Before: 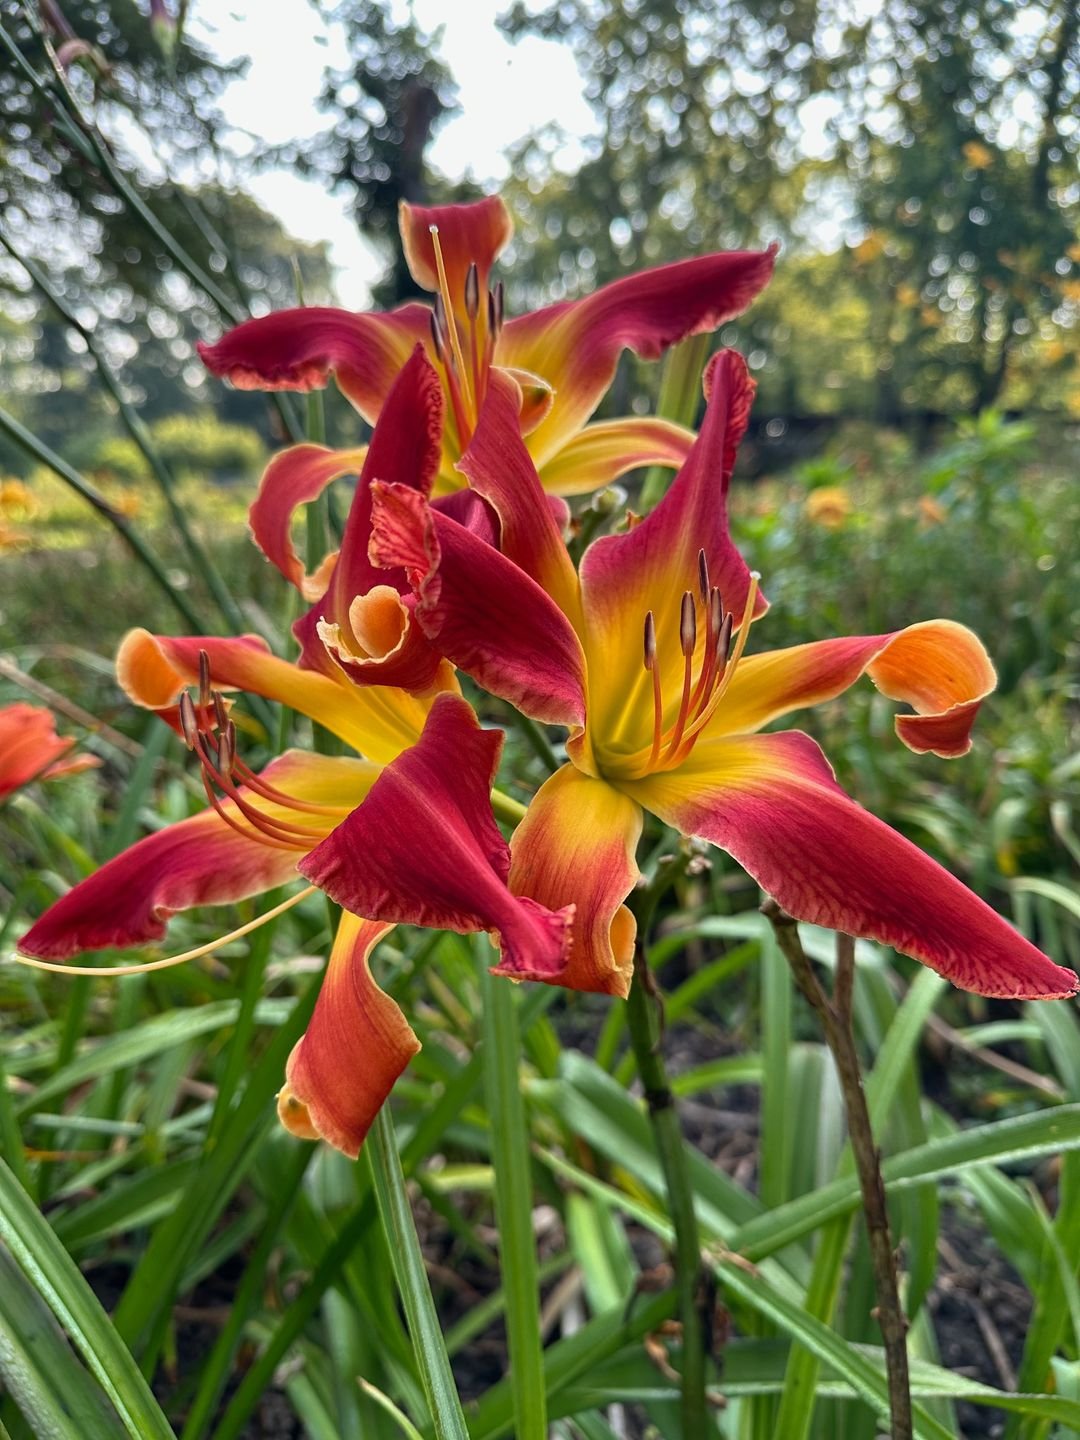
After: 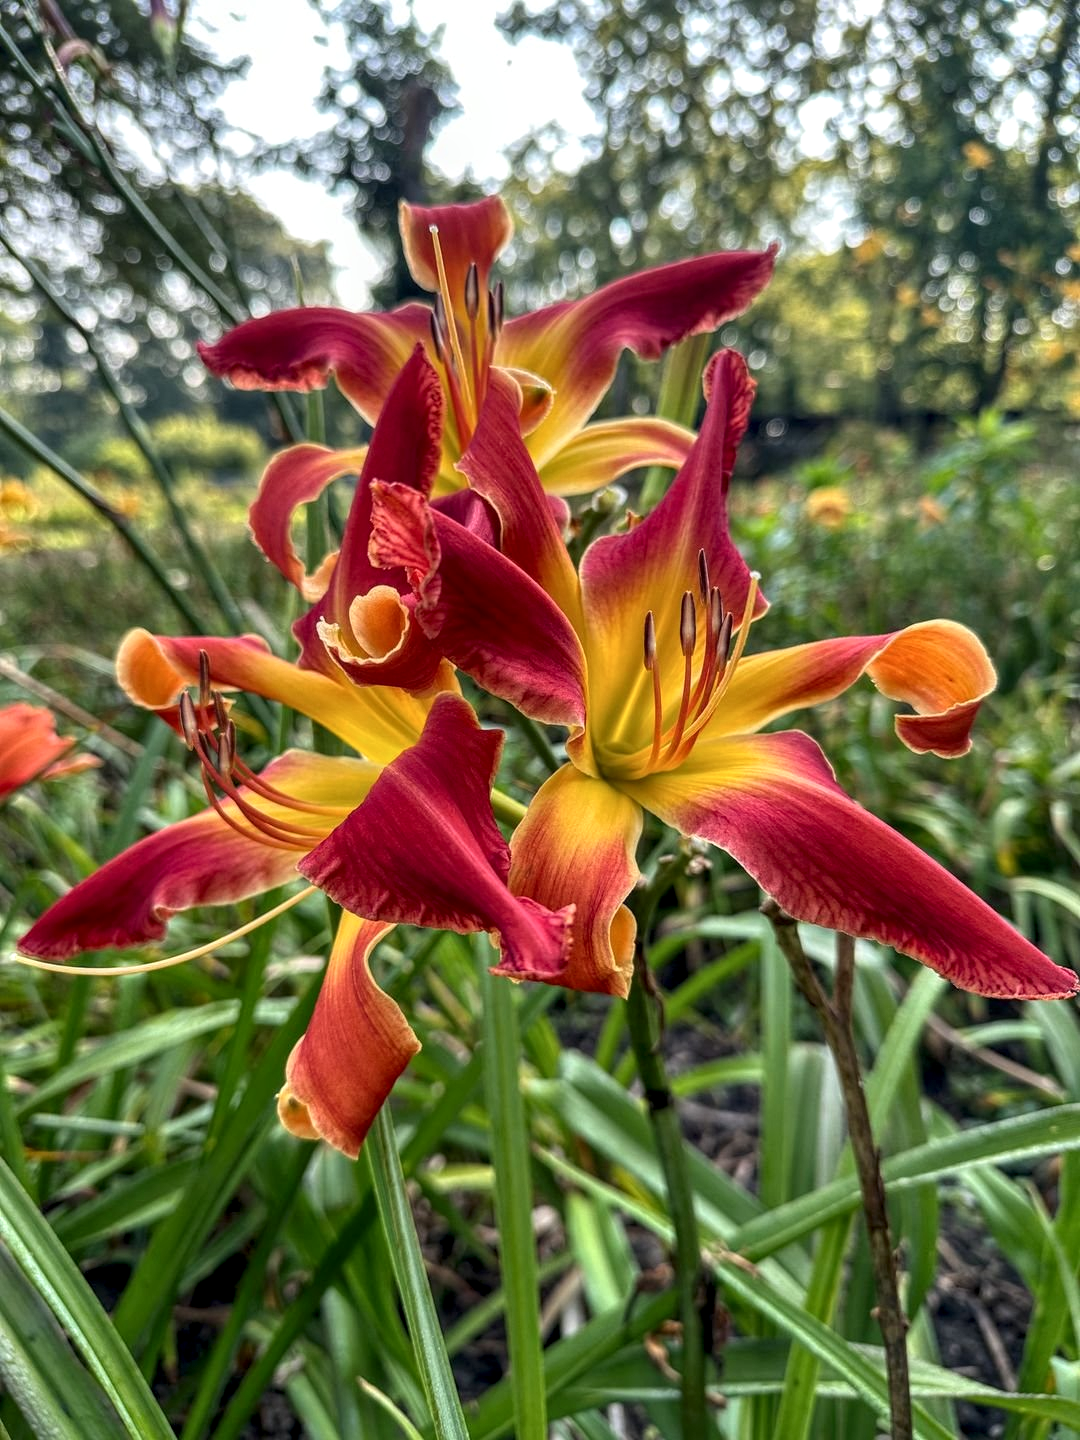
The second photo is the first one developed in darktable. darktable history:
local contrast: highlights 62%, detail 143%, midtone range 0.422
